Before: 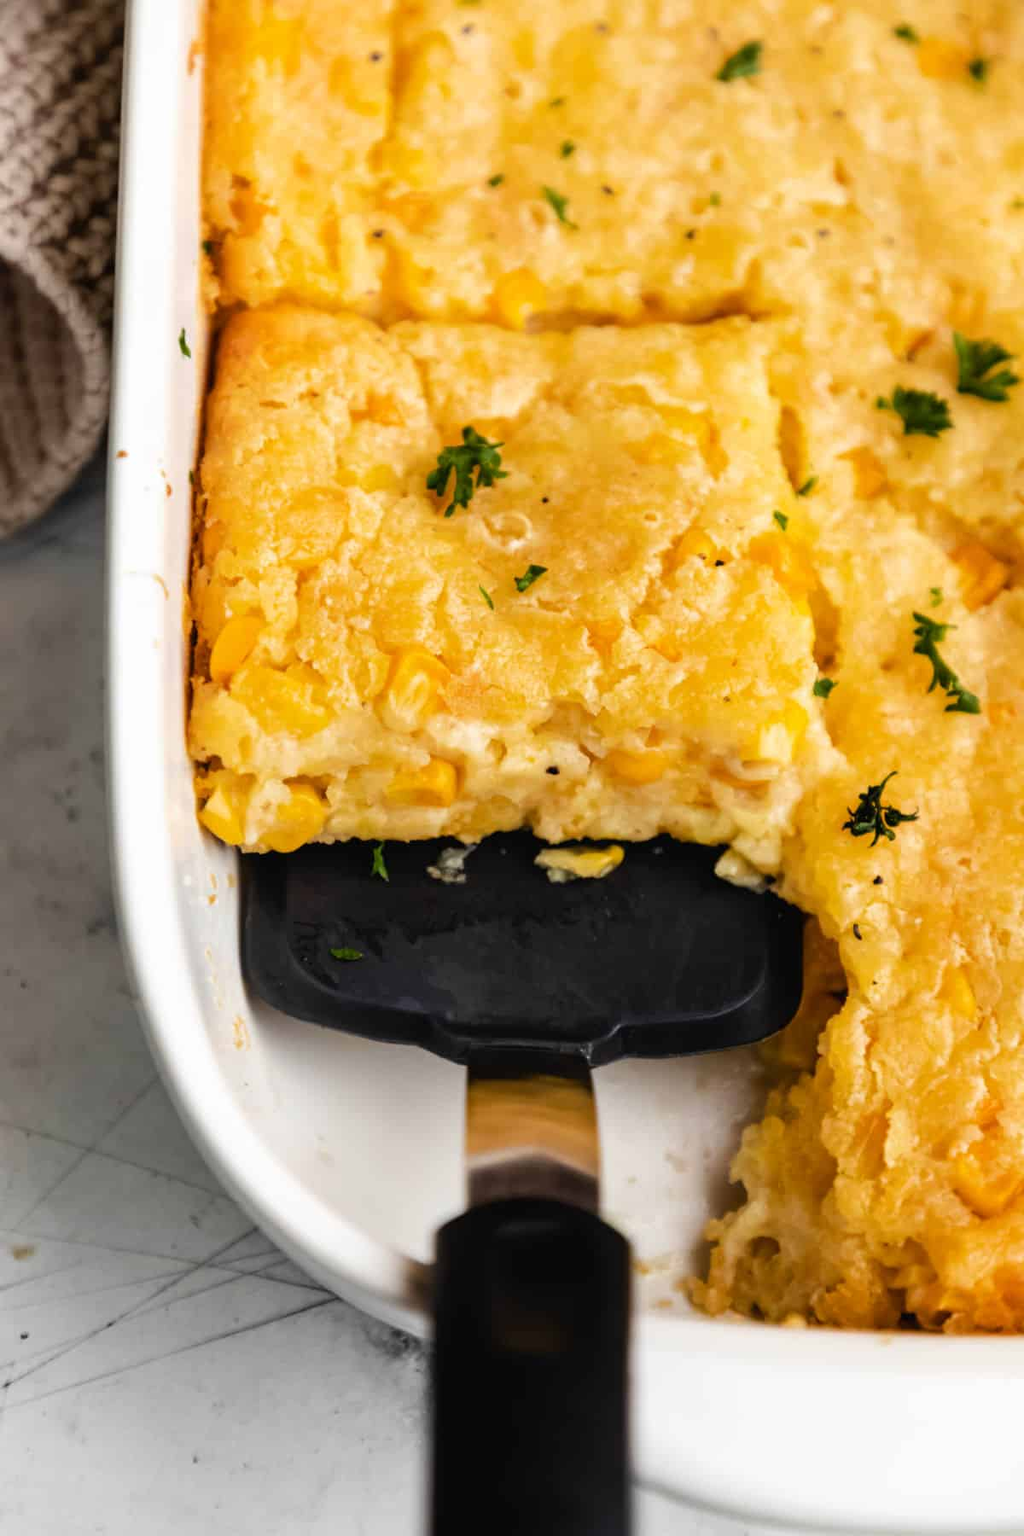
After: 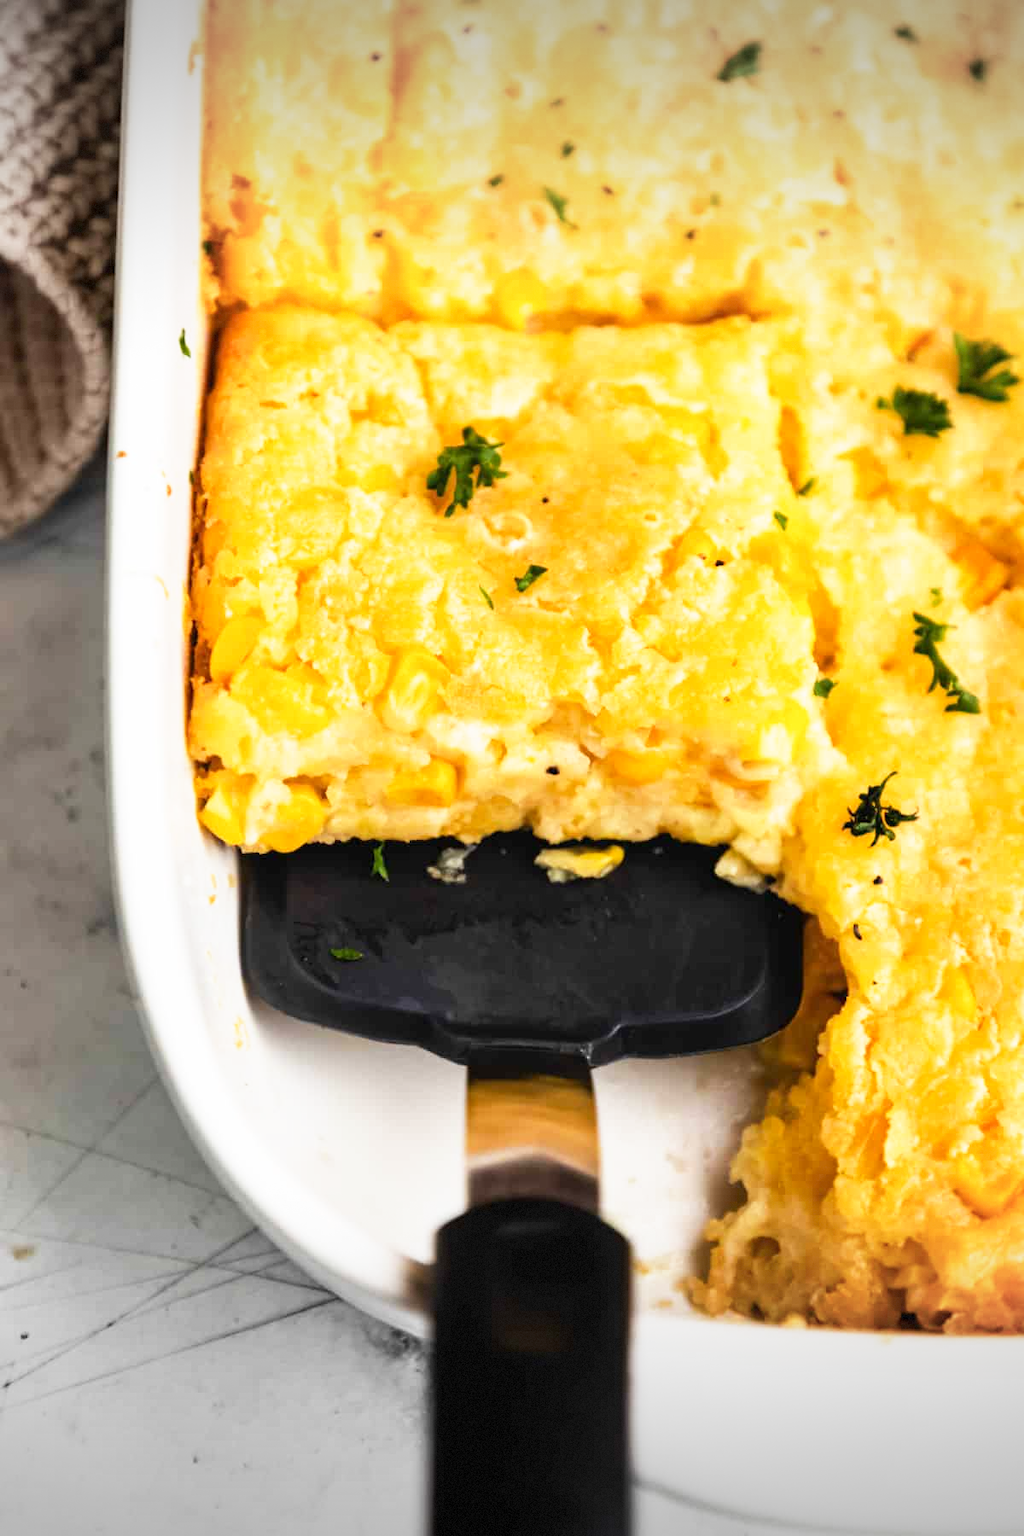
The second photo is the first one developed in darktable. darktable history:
vignetting: fall-off start 98.92%, fall-off radius 100.18%, width/height ratio 1.427, dithering 8-bit output
base curve: curves: ch0 [(0, 0) (0.557, 0.834) (1, 1)], preserve colors none
